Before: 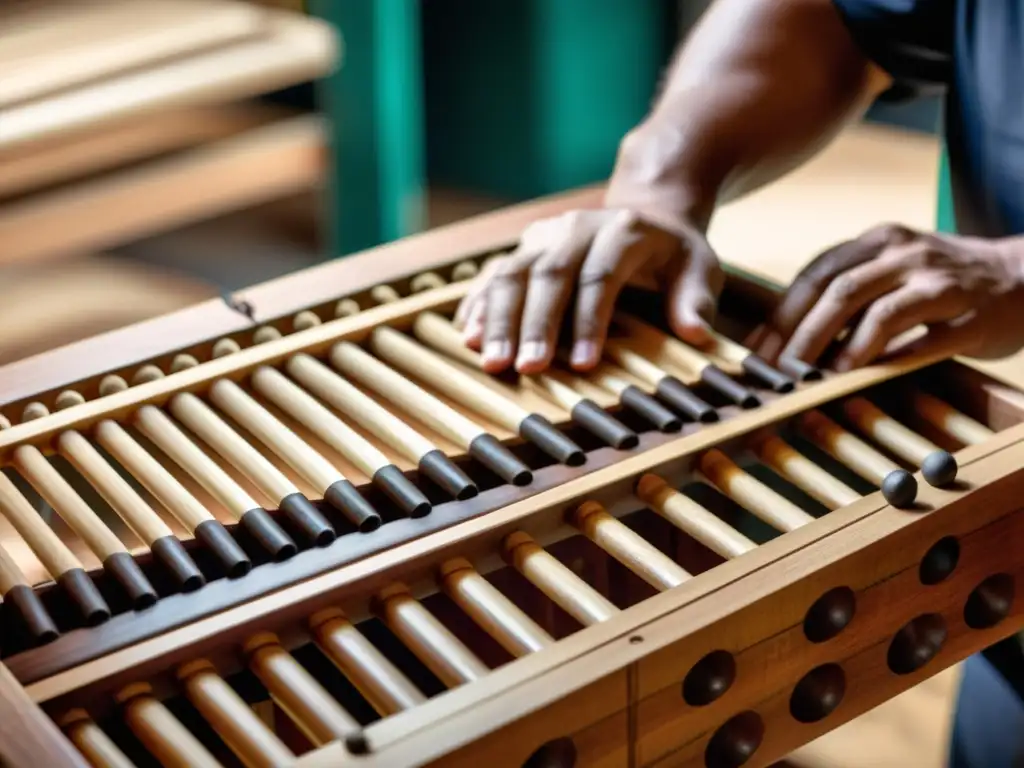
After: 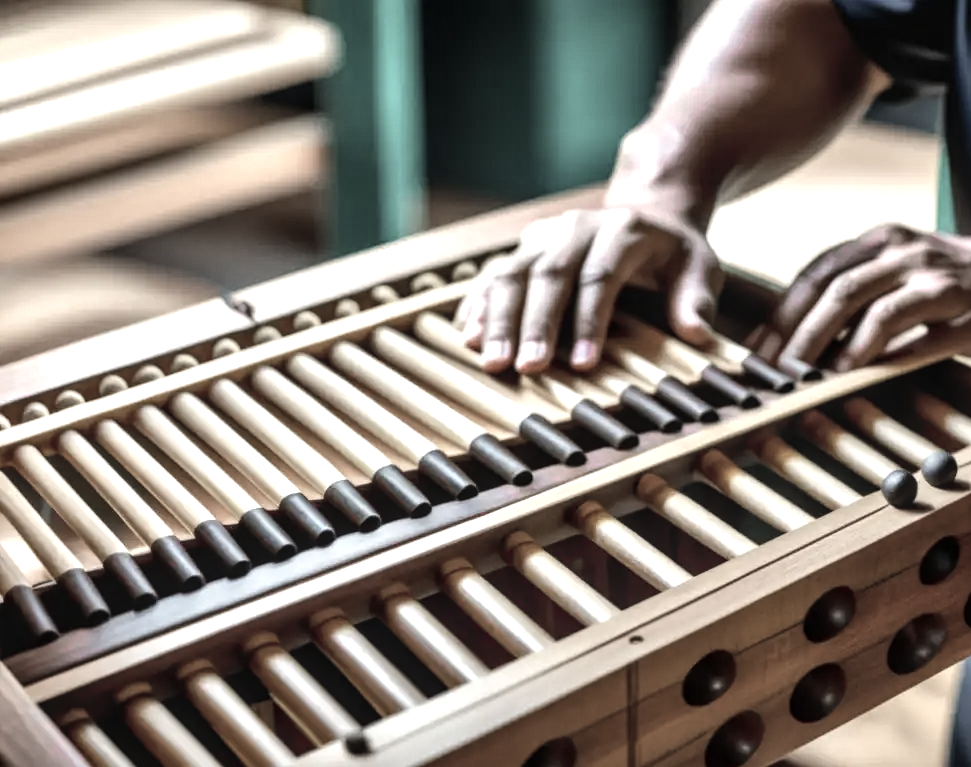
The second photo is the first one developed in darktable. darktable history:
crop and rotate: left 0%, right 5.096%
local contrast: on, module defaults
tone equalizer: -8 EV -0.448 EV, -7 EV -0.356 EV, -6 EV -0.363 EV, -5 EV -0.205 EV, -3 EV 0.214 EV, -2 EV 0.352 EV, -1 EV 0.366 EV, +0 EV 0.387 EV, edges refinement/feathering 500, mask exposure compensation -1.57 EV, preserve details no
exposure: exposure 0.268 EV, compensate exposure bias true, compensate highlight preservation false
color zones: curves: ch0 [(0, 0.6) (0.129, 0.508) (0.193, 0.483) (0.429, 0.5) (0.571, 0.5) (0.714, 0.5) (0.857, 0.5) (1, 0.6)]; ch1 [(0, 0.481) (0.112, 0.245) (0.213, 0.223) (0.429, 0.233) (0.571, 0.231) (0.683, 0.242) (0.857, 0.296) (1, 0.481)]
